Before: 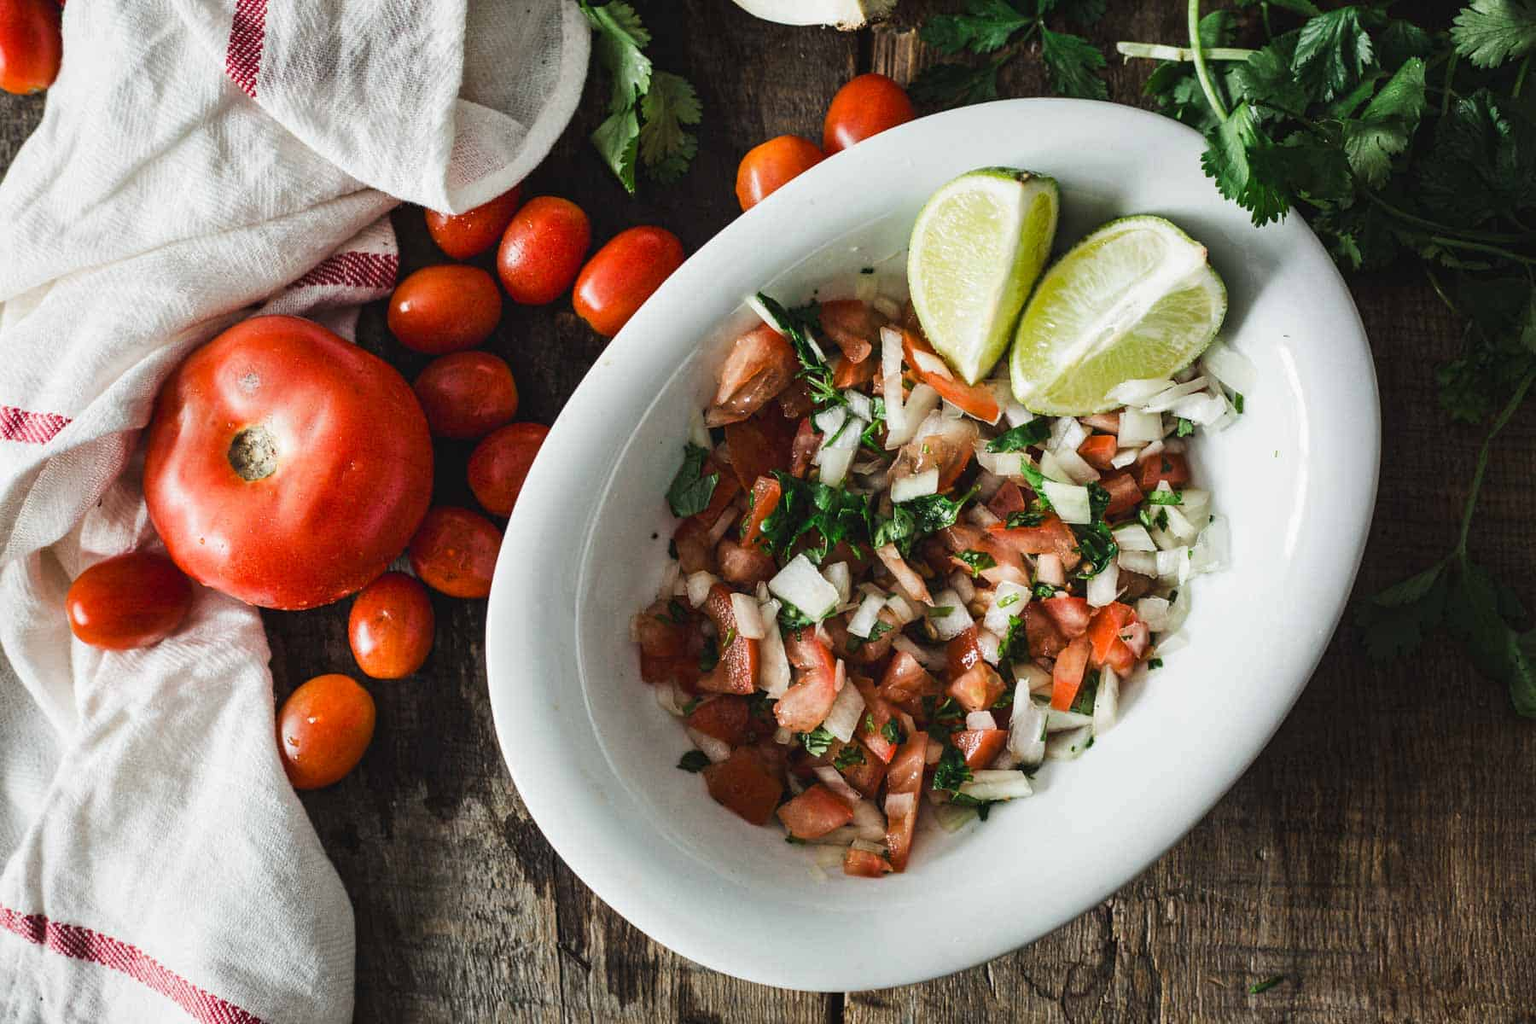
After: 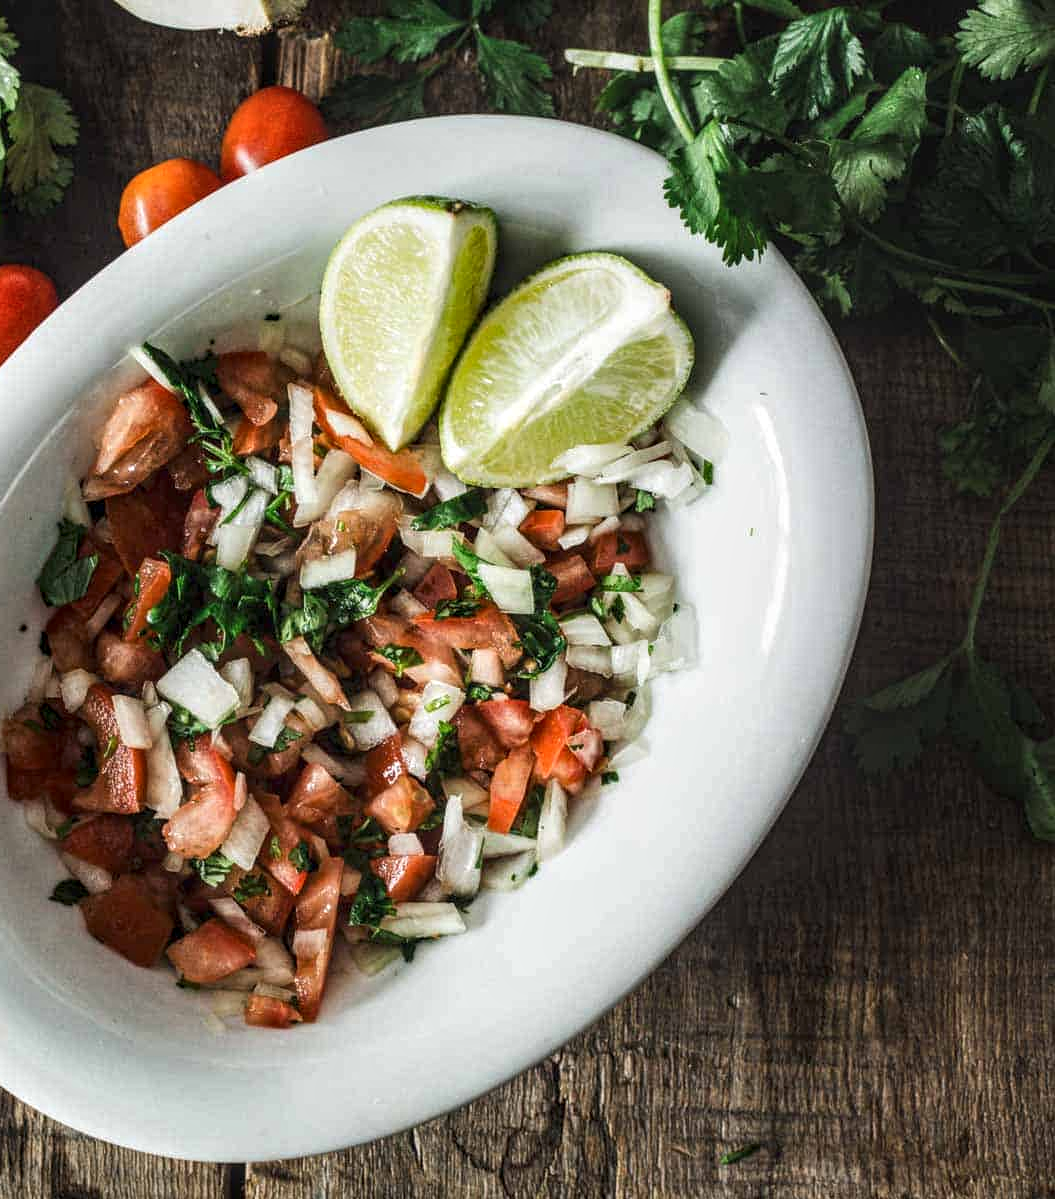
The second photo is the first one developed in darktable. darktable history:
crop: left 41.364%
tone equalizer: on, module defaults
local contrast: highlights 61%, detail 143%, midtone range 0.431
